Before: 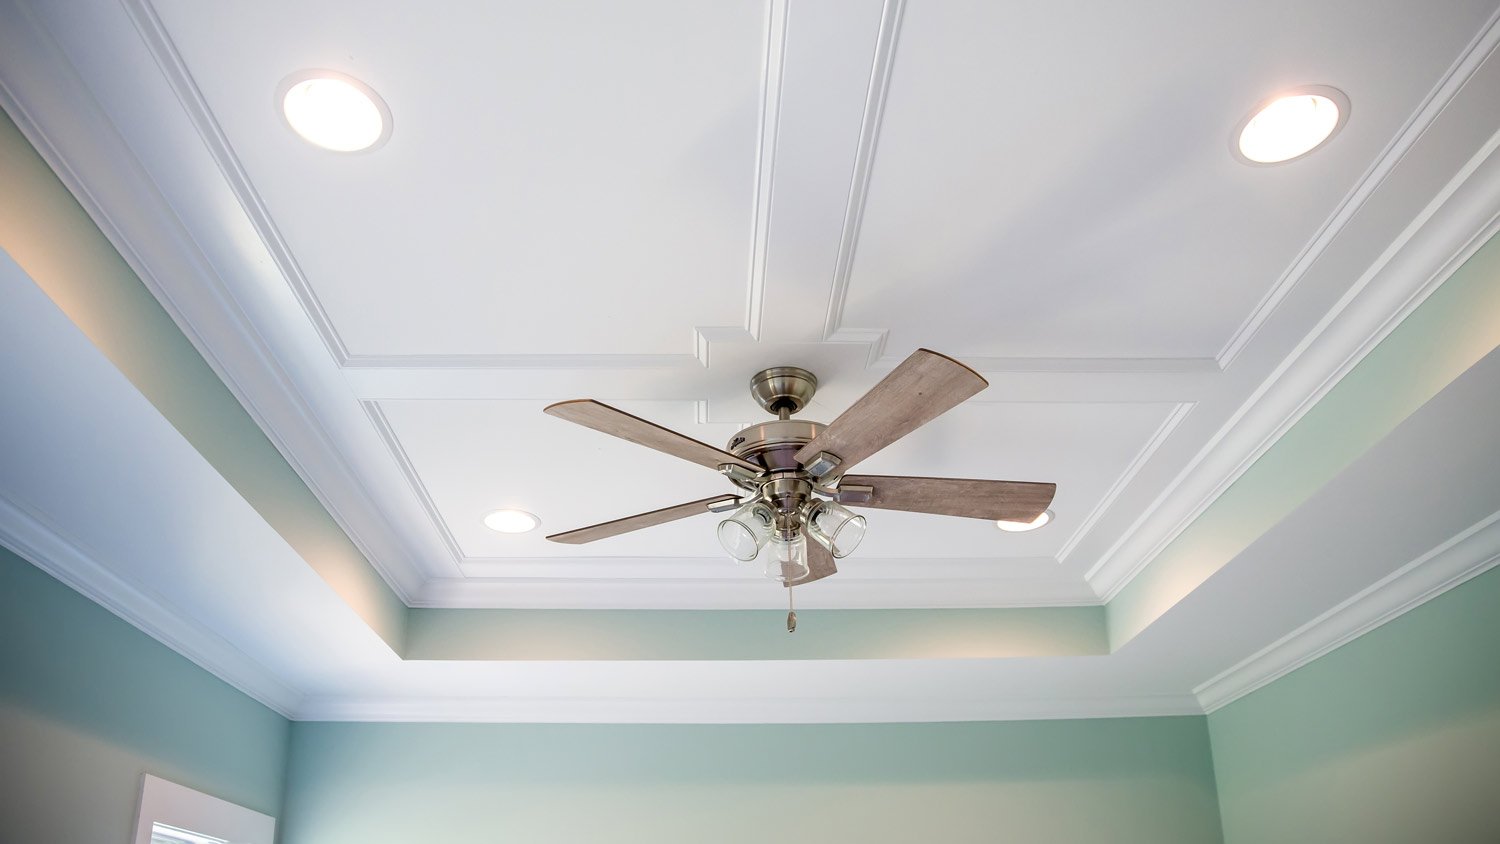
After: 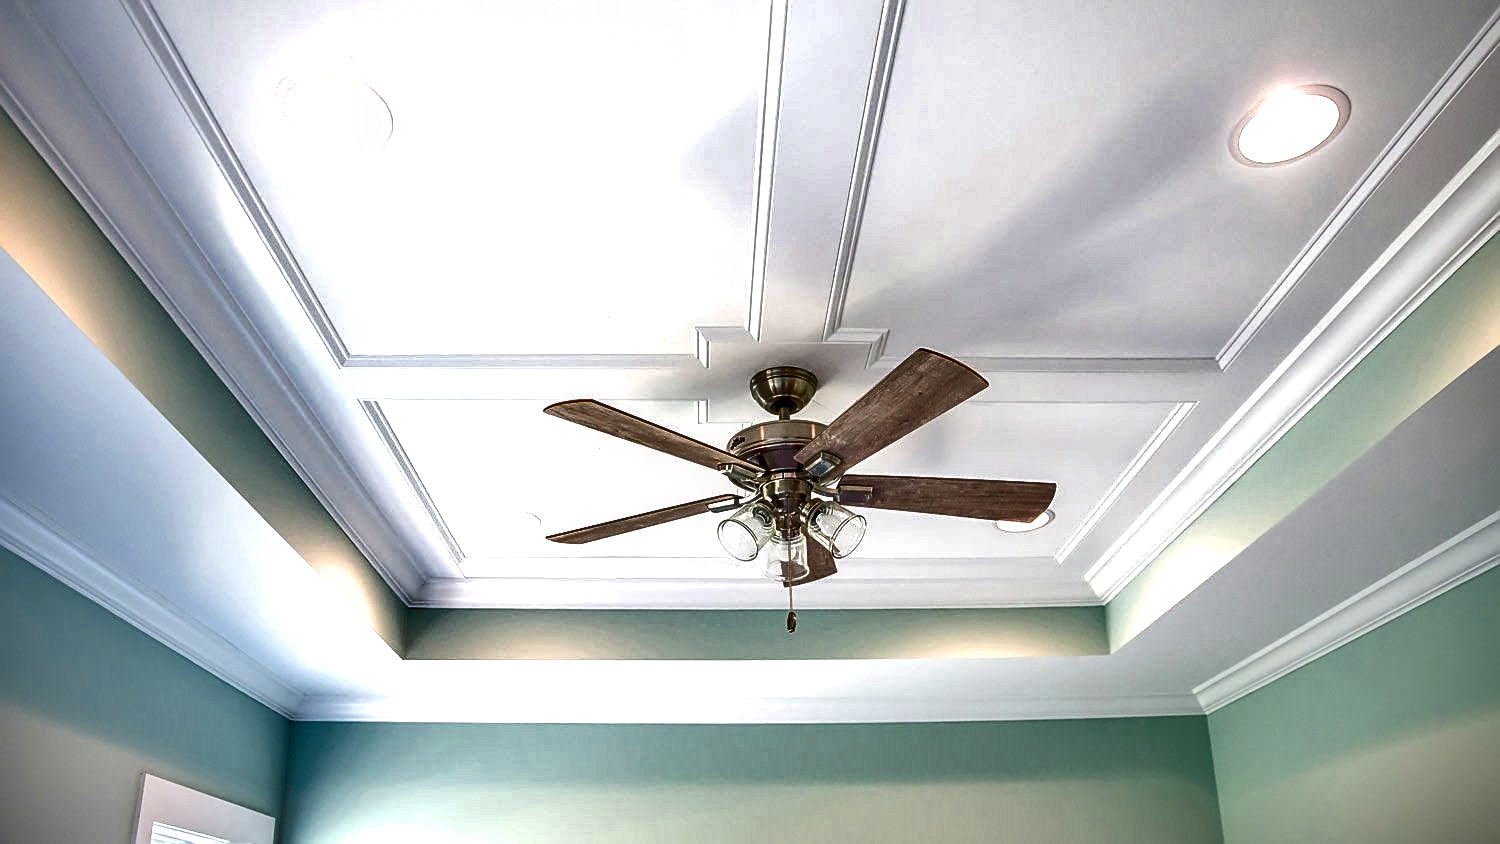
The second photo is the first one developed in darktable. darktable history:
shadows and highlights: white point adjustment -3.51, highlights -63.53, soften with gaussian
sharpen: on, module defaults
local contrast: detail 130%
exposure: black level correction 0, exposure 0.694 EV, compensate highlight preservation false
